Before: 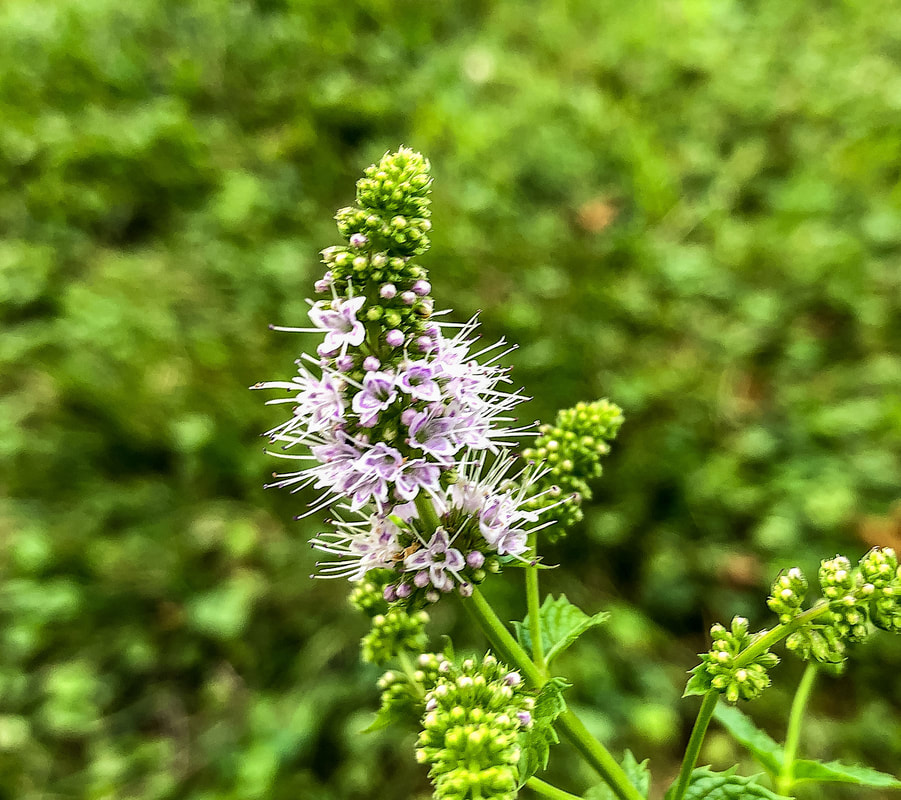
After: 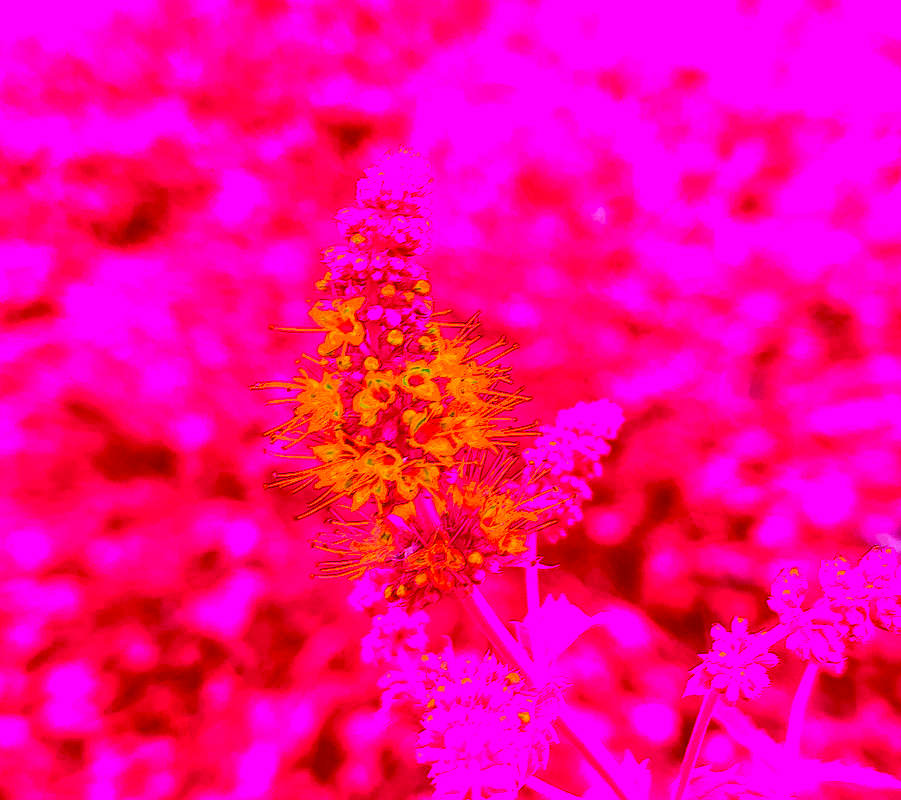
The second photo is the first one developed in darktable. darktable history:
color correction: highlights a* -38.93, highlights b* -39.69, shadows a* -39.88, shadows b* -39.49, saturation -2.96
